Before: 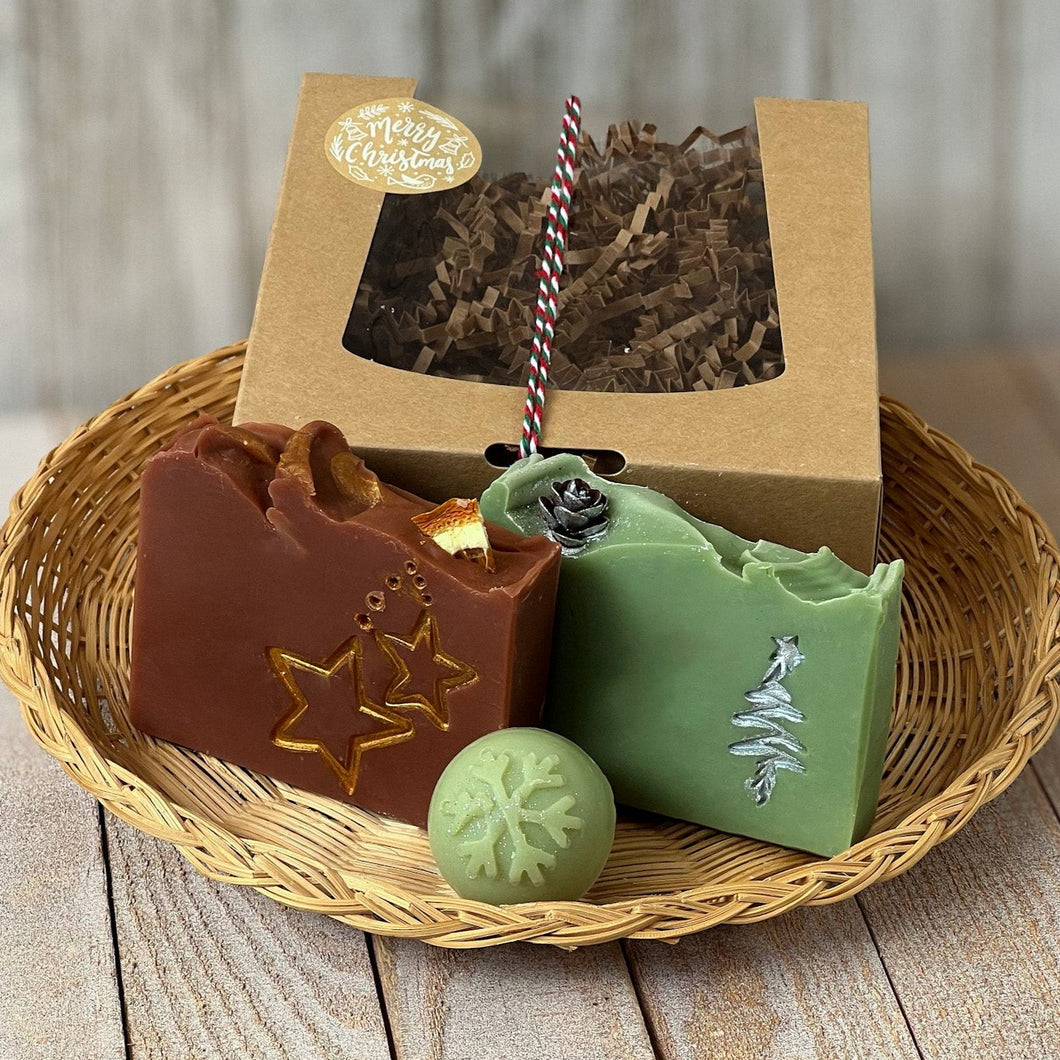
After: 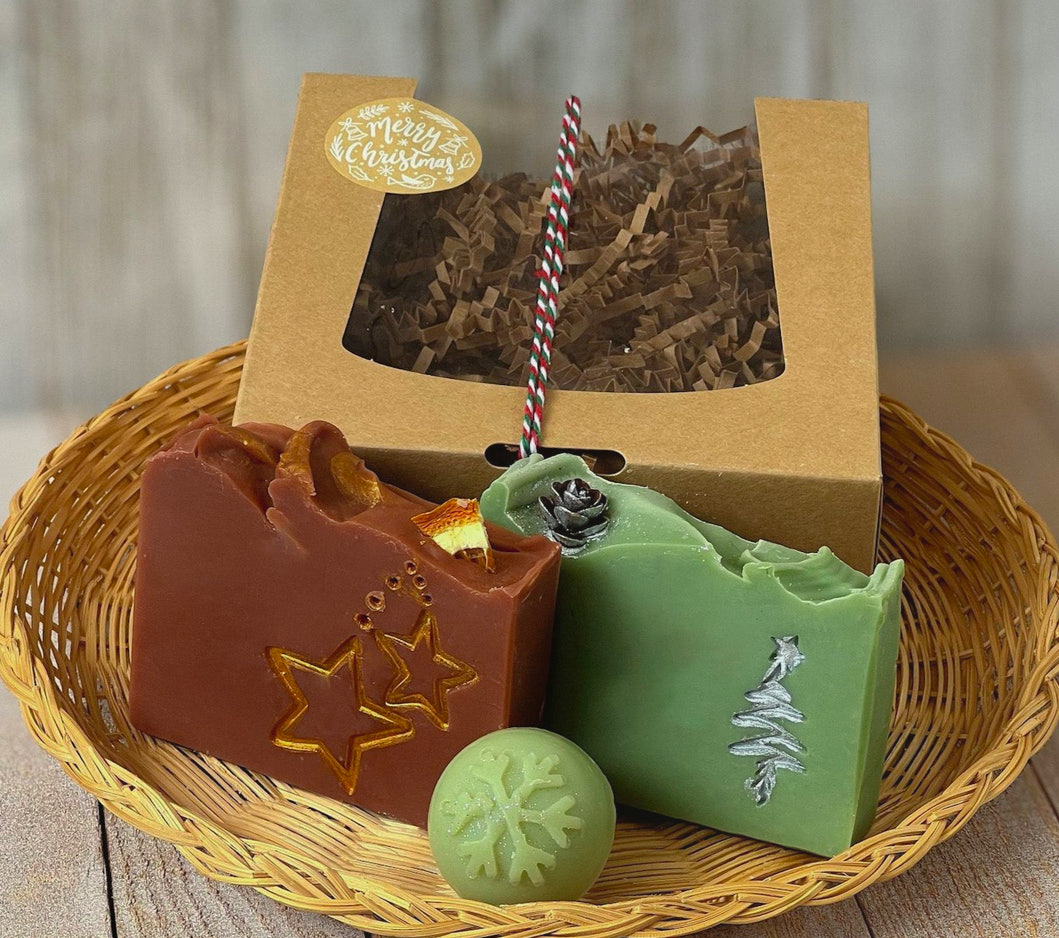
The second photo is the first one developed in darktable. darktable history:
color zones: curves: ch1 [(0.25, 0.61) (0.75, 0.248)]
shadows and highlights: on, module defaults
crop and rotate: top 0%, bottom 11.49%
contrast equalizer: octaves 7, y [[0.6 ×6], [0.55 ×6], [0 ×6], [0 ×6], [0 ×6]], mix -0.2
